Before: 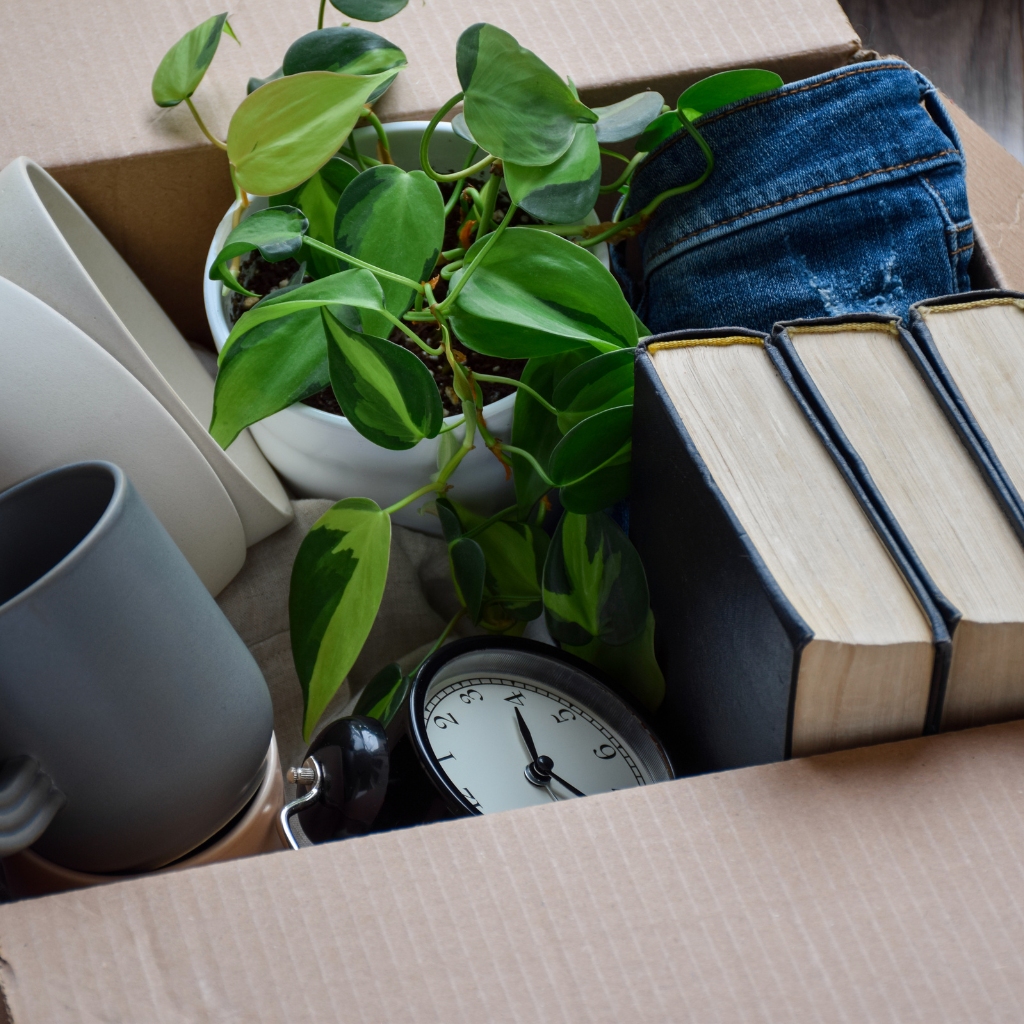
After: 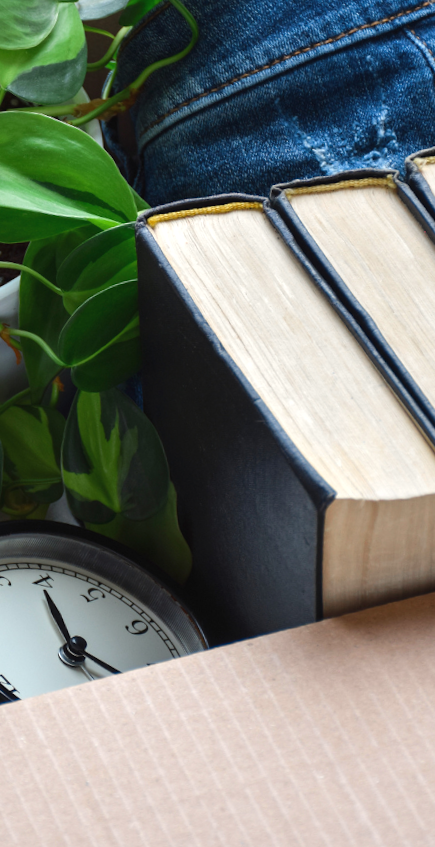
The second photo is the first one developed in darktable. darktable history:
exposure: black level correction -0.002, exposure 0.54 EV, compensate highlight preservation false
white balance: red 1.009, blue 0.985
crop: left 47.628%, top 6.643%, right 7.874%
rotate and perspective: rotation -4.57°, crop left 0.054, crop right 0.944, crop top 0.087, crop bottom 0.914
